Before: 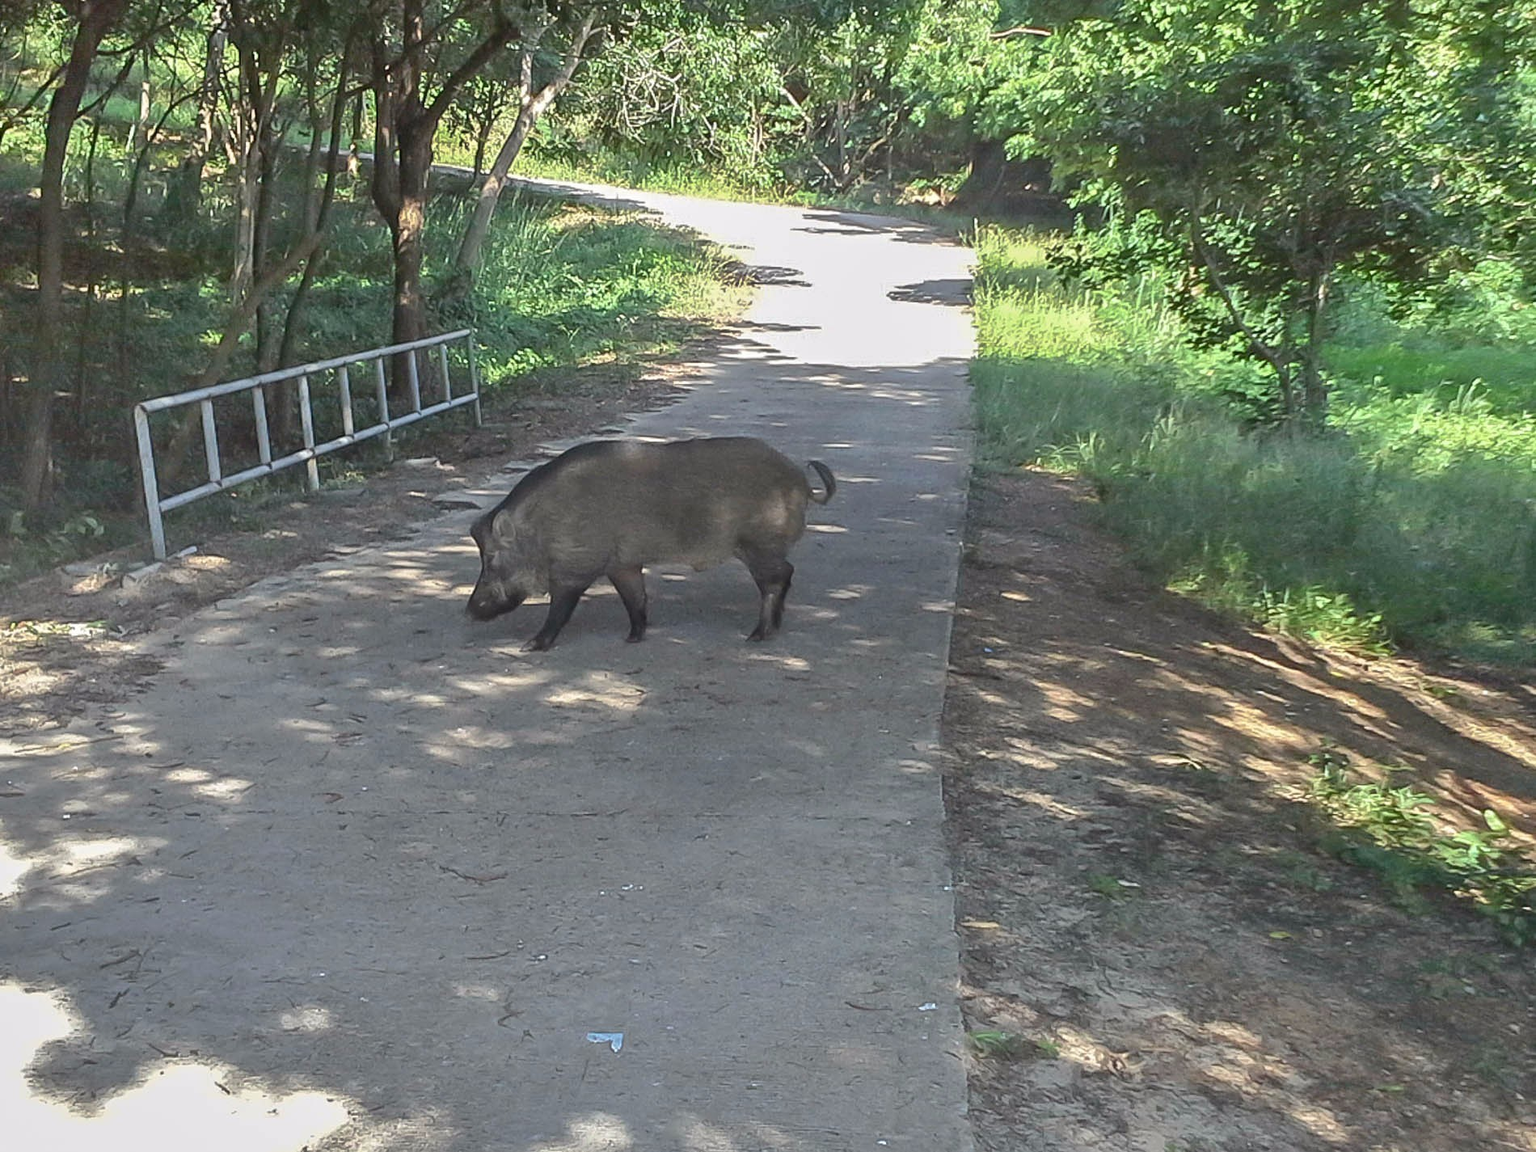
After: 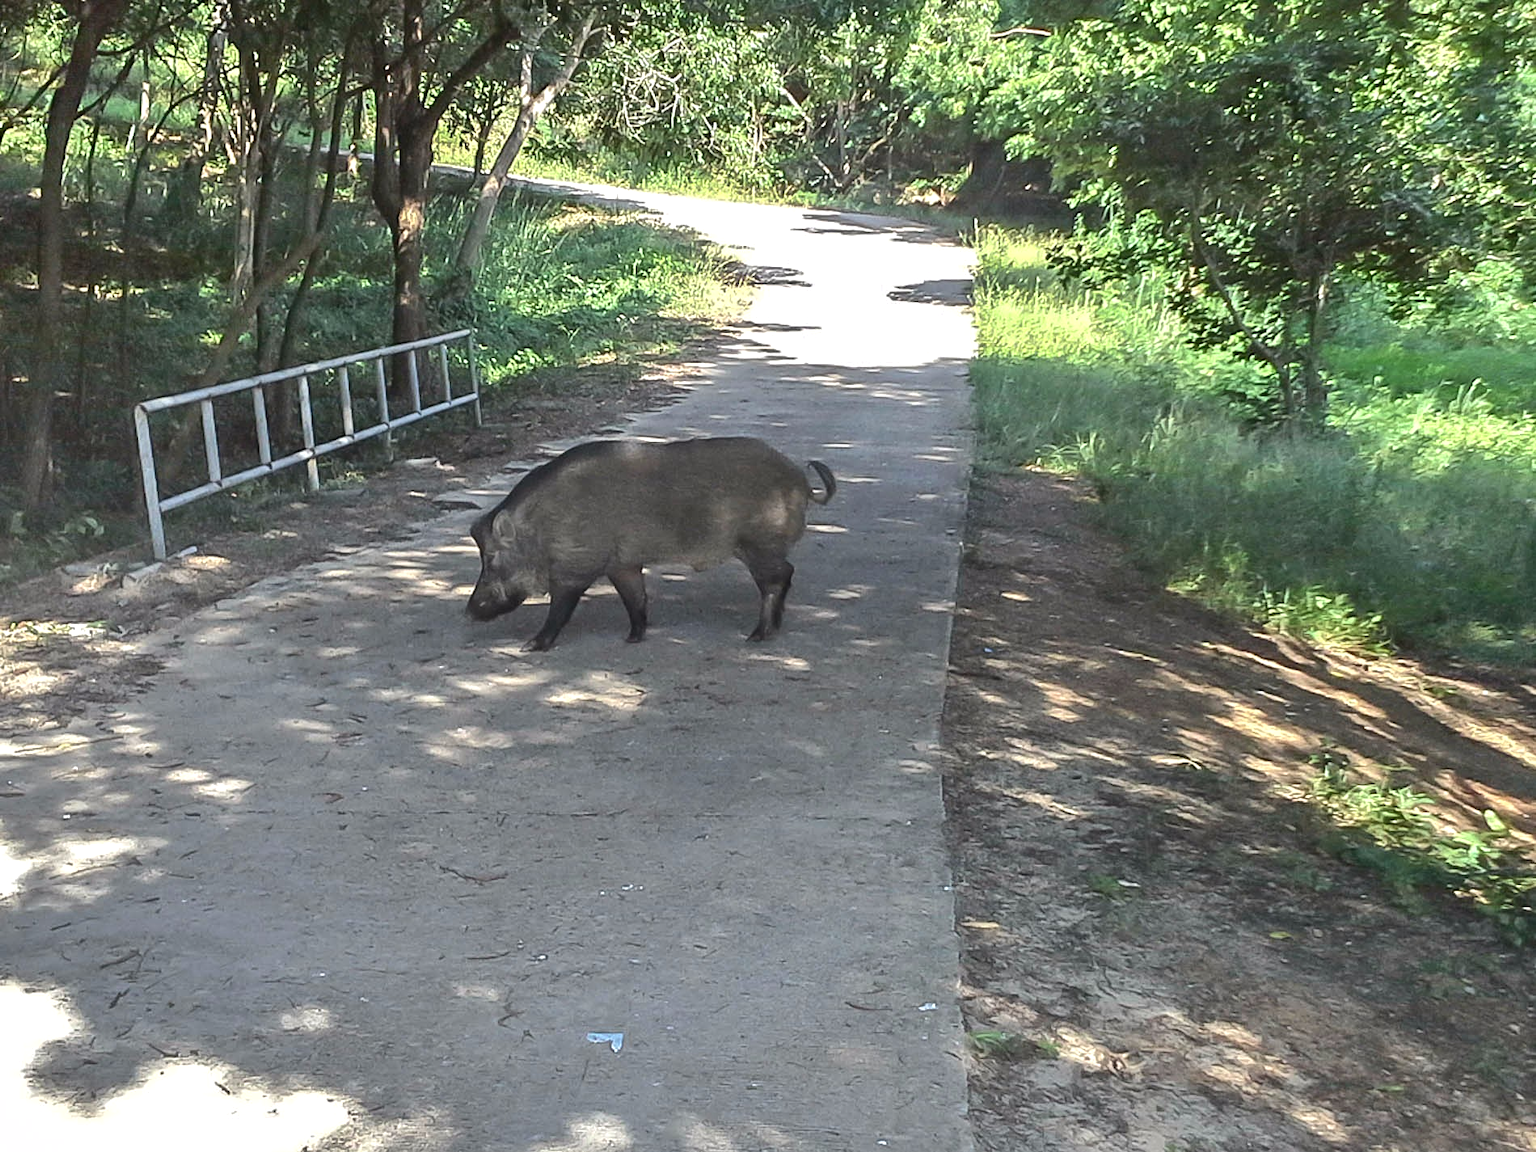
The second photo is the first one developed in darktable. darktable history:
tone equalizer: -8 EV -0.417 EV, -7 EV -0.391 EV, -6 EV -0.337 EV, -5 EV -0.251 EV, -3 EV 0.198 EV, -2 EV 0.339 EV, -1 EV 0.393 EV, +0 EV 0.4 EV, edges refinement/feathering 500, mask exposure compensation -1.57 EV, preserve details no
